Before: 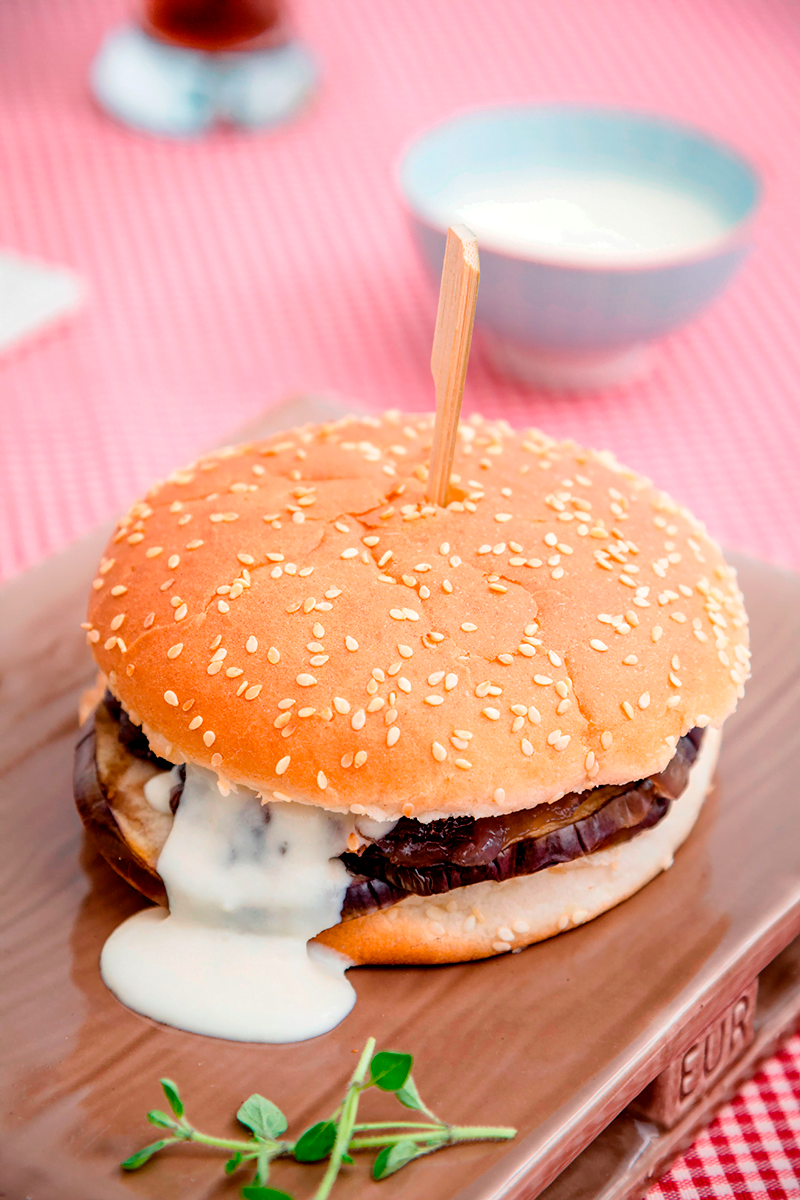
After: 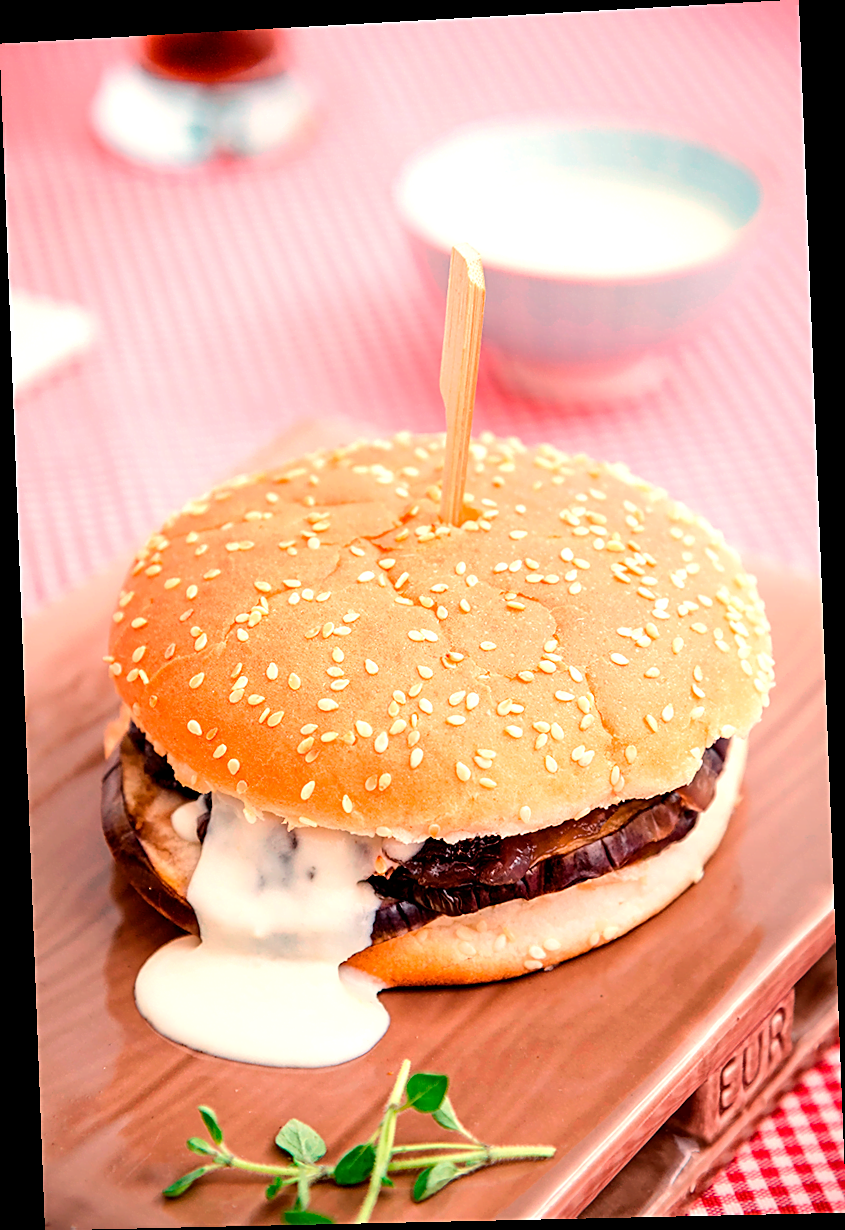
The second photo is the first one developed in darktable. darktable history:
white balance: red 1.127, blue 0.943
sharpen: on, module defaults
tone equalizer: -8 EV -0.417 EV, -7 EV -0.389 EV, -6 EV -0.333 EV, -5 EV -0.222 EV, -3 EV 0.222 EV, -2 EV 0.333 EV, -1 EV 0.389 EV, +0 EV 0.417 EV, edges refinement/feathering 500, mask exposure compensation -1.57 EV, preserve details no
rotate and perspective: rotation -2.22°, lens shift (horizontal) -0.022, automatic cropping off
